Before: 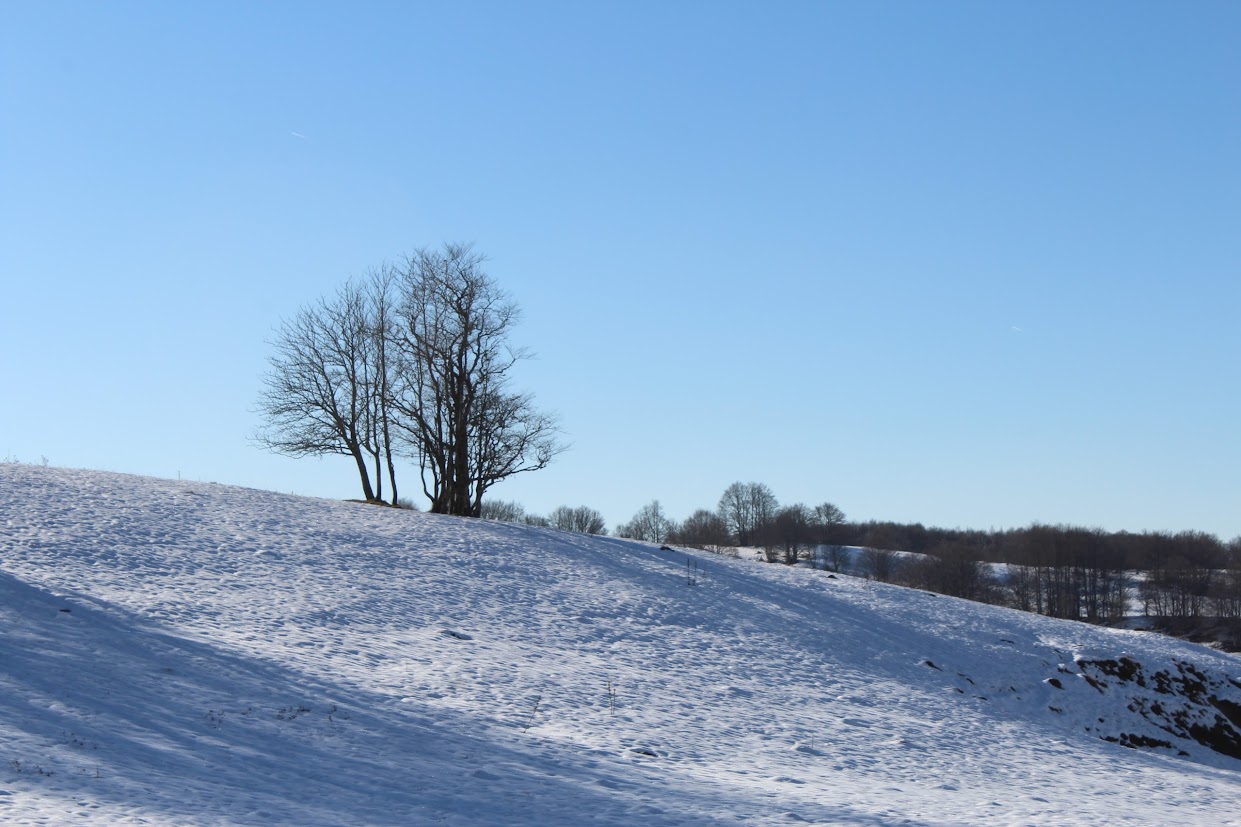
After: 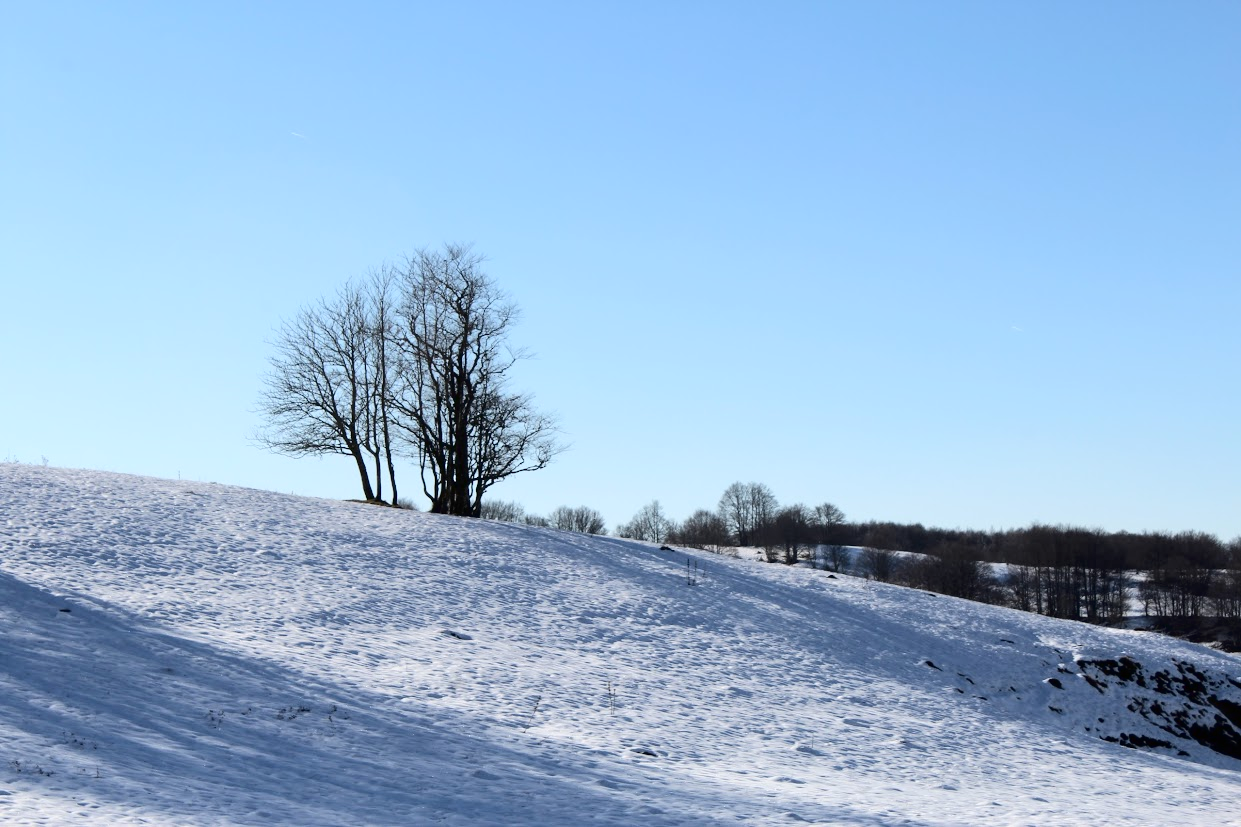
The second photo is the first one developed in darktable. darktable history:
sharpen: radius 2.923, amount 0.852, threshold 47.214
tone curve: curves: ch0 [(0, 0) (0.003, 0) (0.011, 0.001) (0.025, 0.003) (0.044, 0.005) (0.069, 0.012) (0.1, 0.023) (0.136, 0.039) (0.177, 0.088) (0.224, 0.15) (0.277, 0.239) (0.335, 0.334) (0.399, 0.43) (0.468, 0.526) (0.543, 0.621) (0.623, 0.711) (0.709, 0.791) (0.801, 0.87) (0.898, 0.949) (1, 1)], color space Lab, independent channels
